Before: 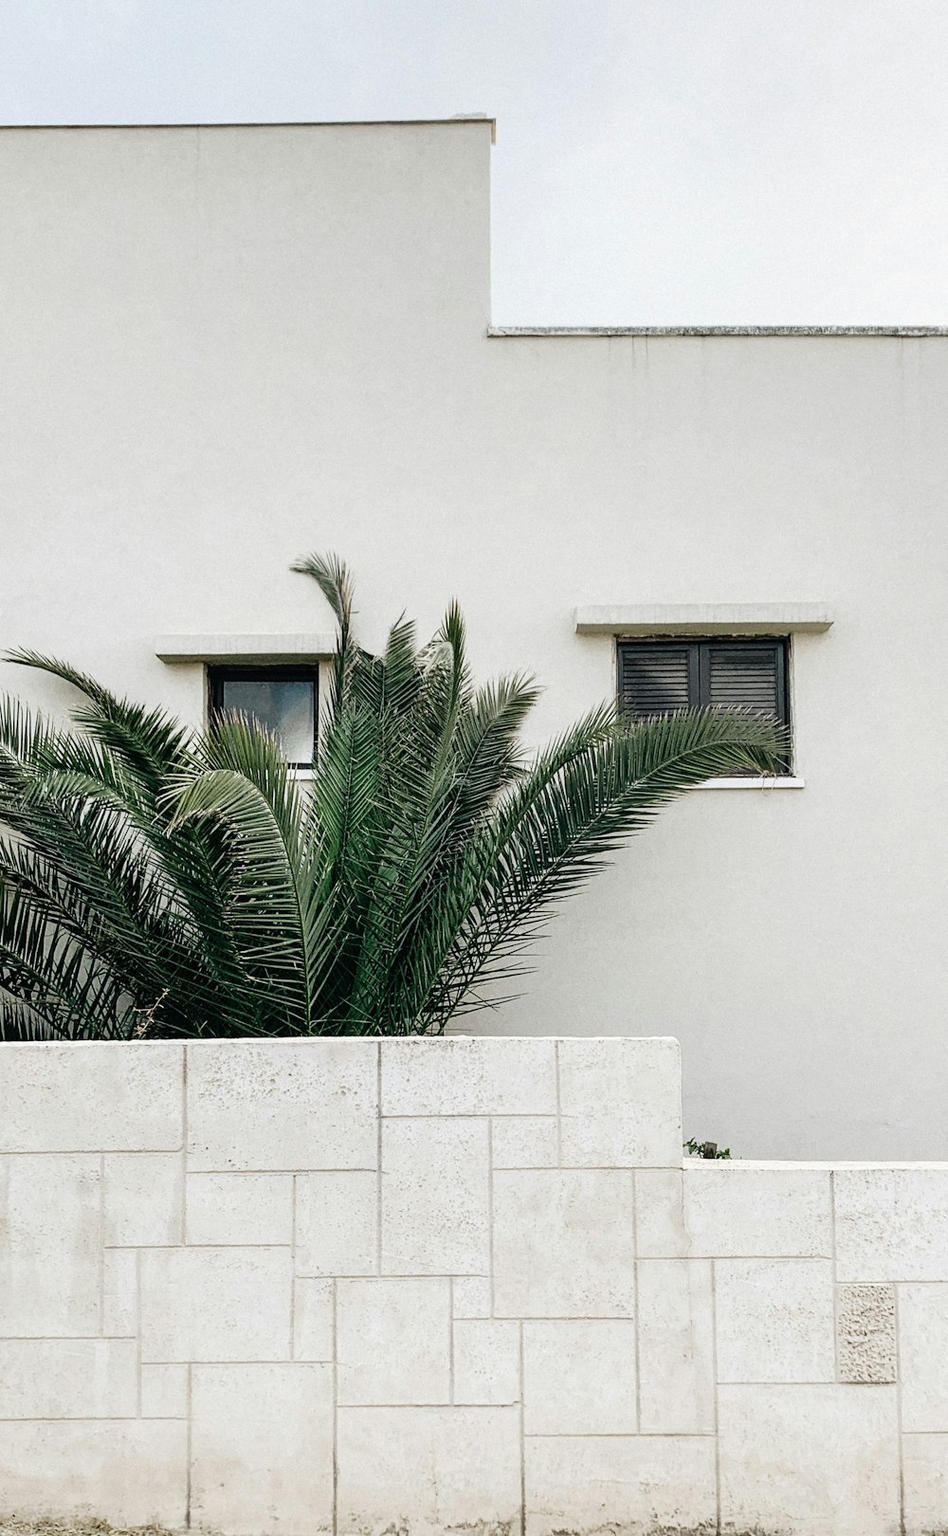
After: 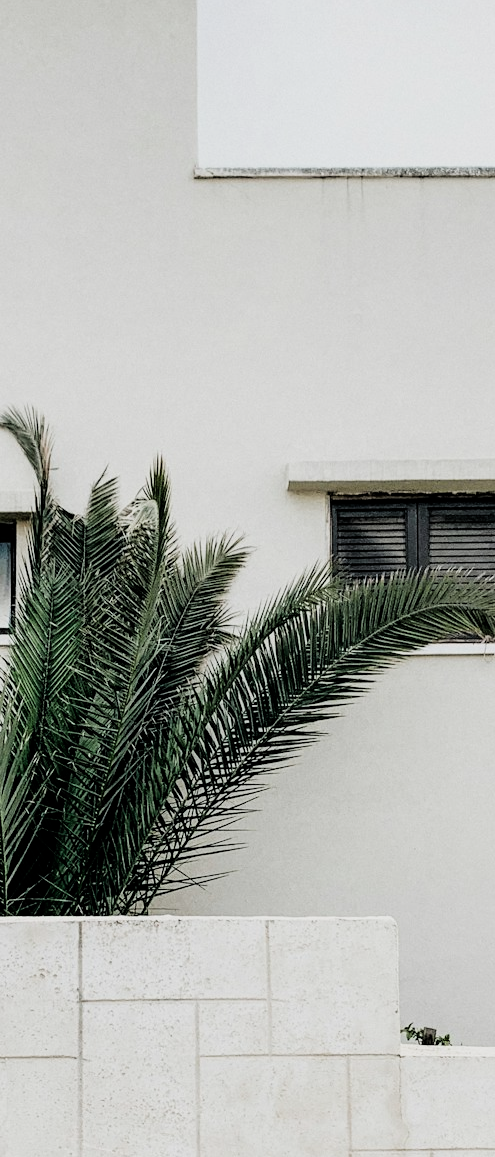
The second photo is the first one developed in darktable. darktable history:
crop: left 32.075%, top 10.976%, right 18.355%, bottom 17.596%
color balance rgb: global vibrance 10%
filmic rgb: black relative exposure -5 EV, white relative exposure 3.5 EV, hardness 3.19, contrast 1.2, highlights saturation mix -50%
